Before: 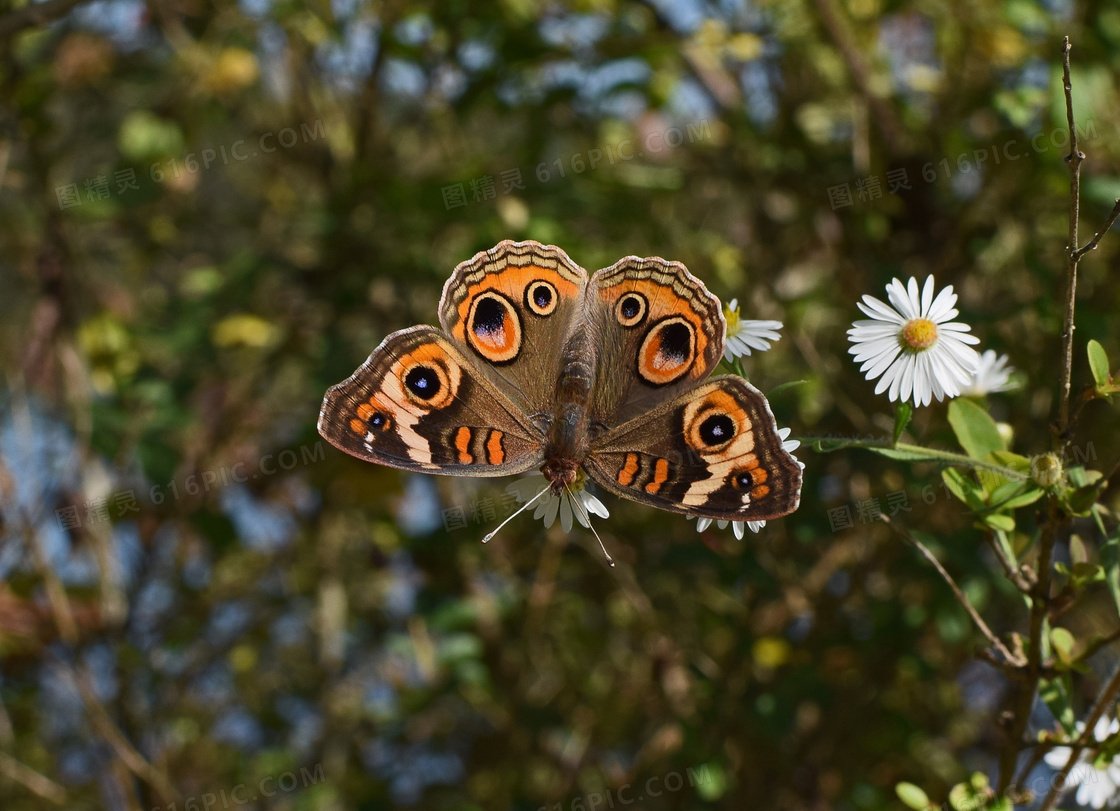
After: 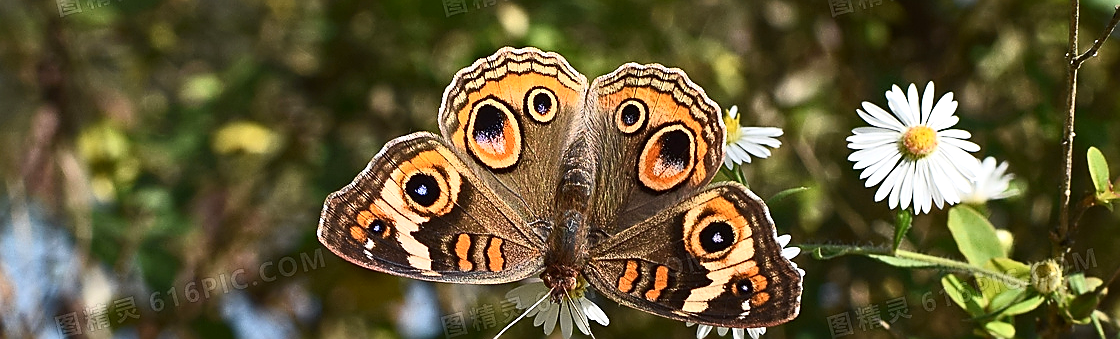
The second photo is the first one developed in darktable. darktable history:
sharpen: radius 1.4, amount 1.25, threshold 0.7
contrast brightness saturation: contrast 0.24, brightness 0.09
crop and rotate: top 23.84%, bottom 34.294%
exposure: black level correction 0, exposure 0.5 EV, compensate highlight preservation false
